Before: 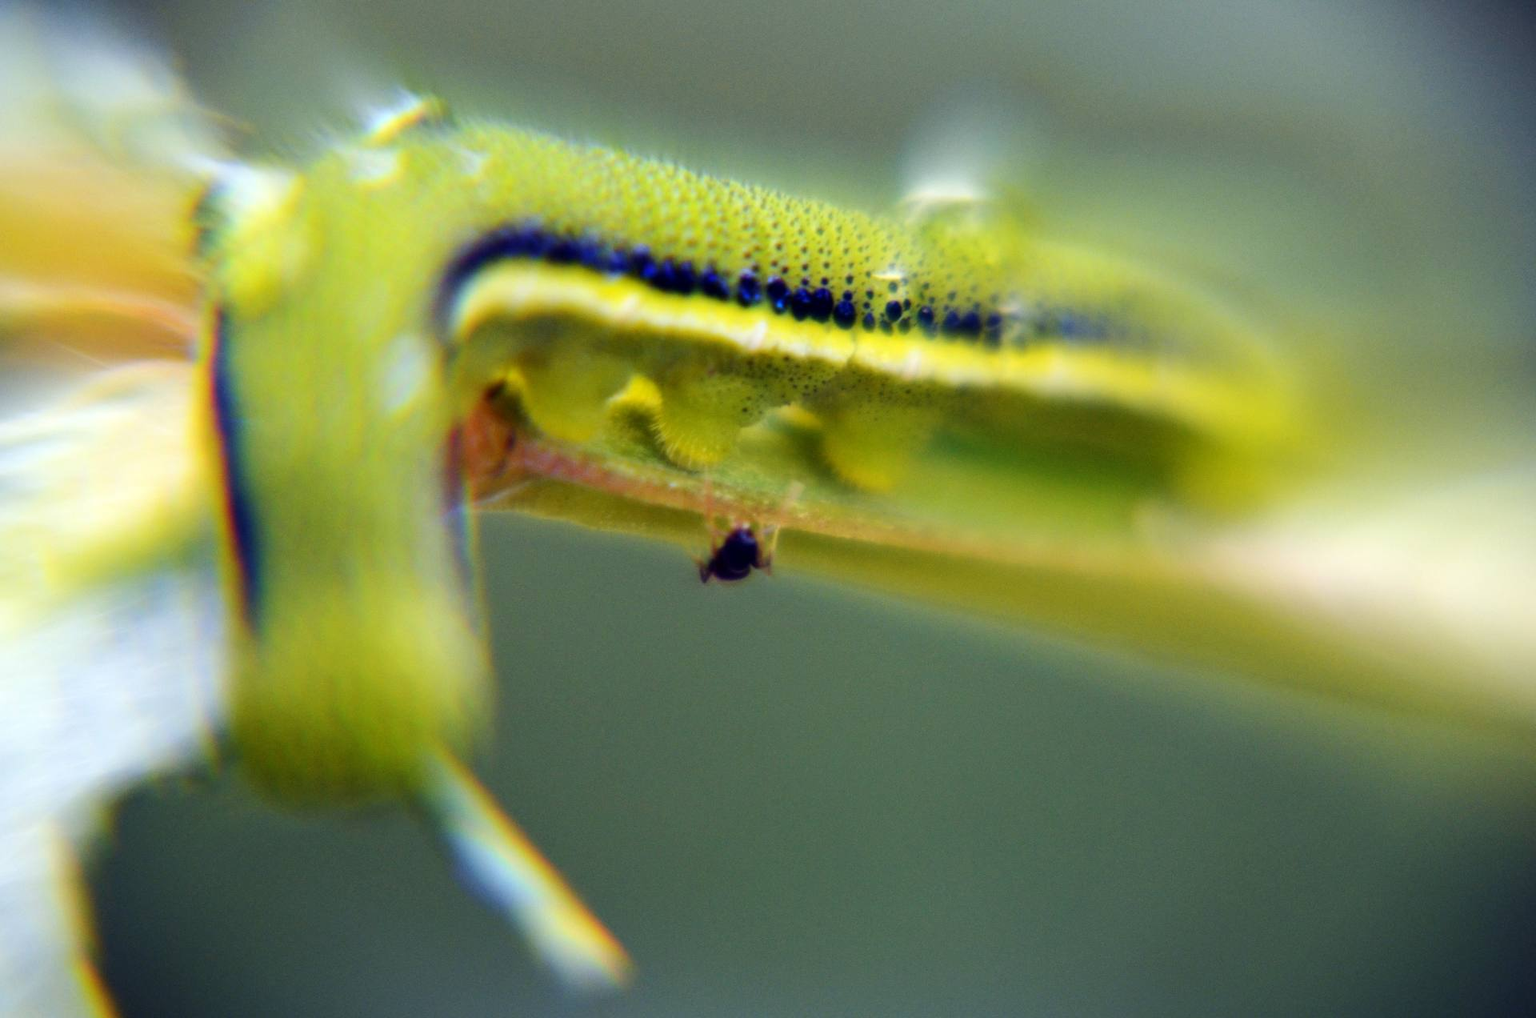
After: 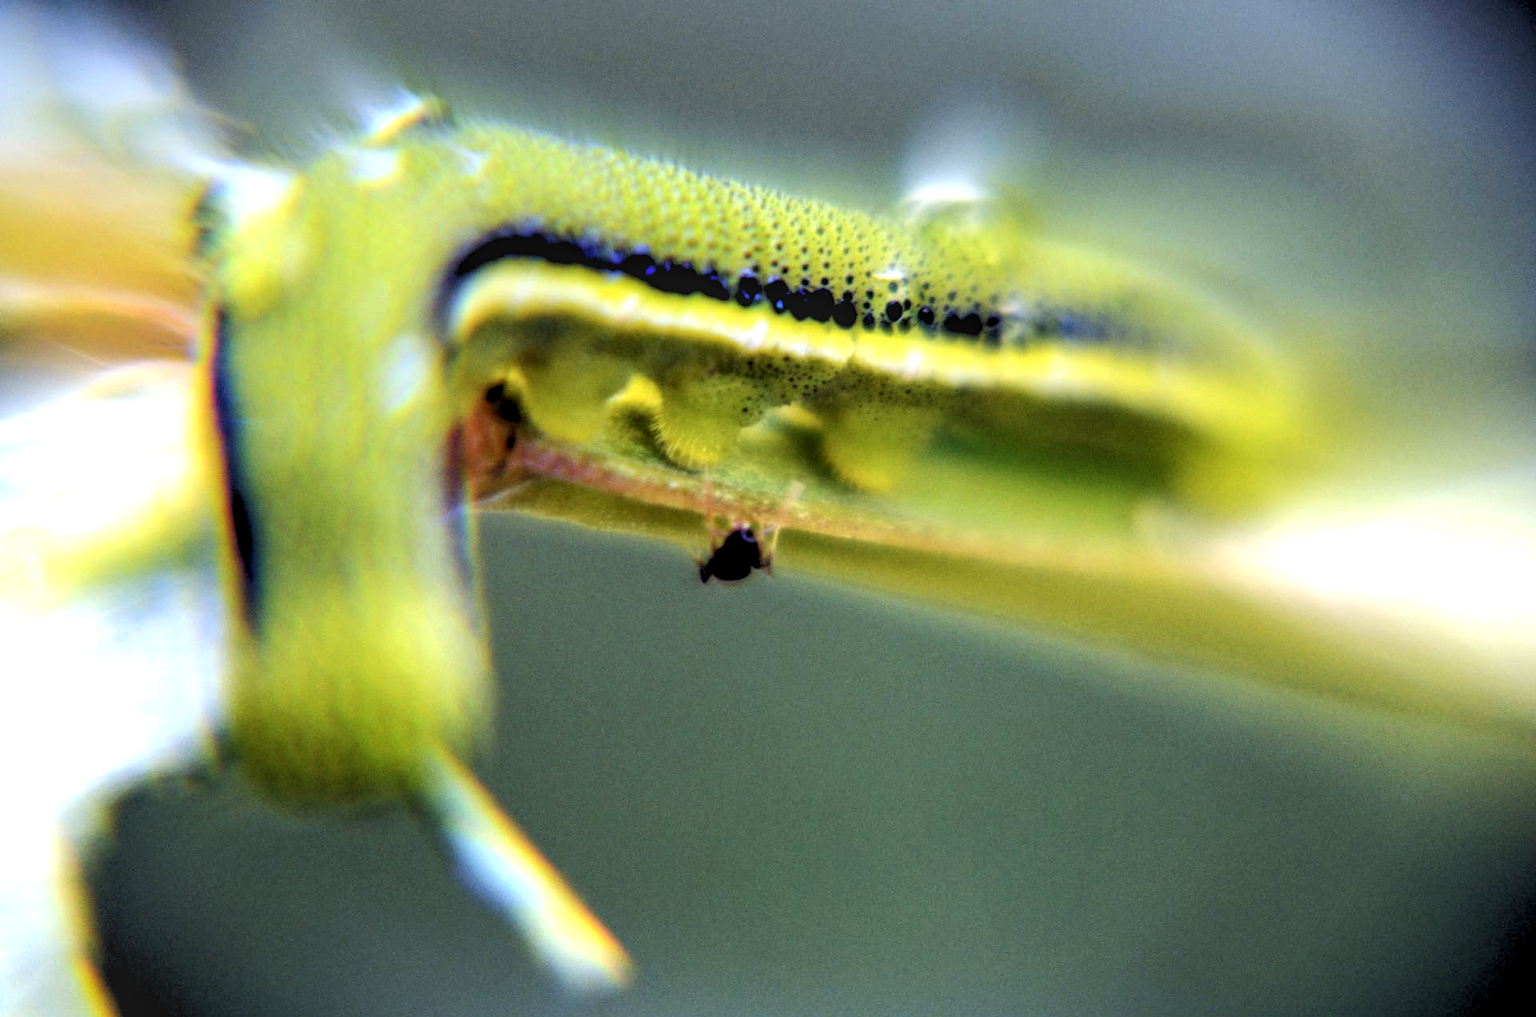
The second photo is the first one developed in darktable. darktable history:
rgb levels: levels [[0.013, 0.434, 0.89], [0, 0.5, 1], [0, 0.5, 1]]
graduated density: hue 238.83°, saturation 50%
tone equalizer: -8 EV -0.75 EV, -7 EV -0.7 EV, -6 EV -0.6 EV, -5 EV -0.4 EV, -3 EV 0.4 EV, -2 EV 0.6 EV, -1 EV 0.7 EV, +0 EV 0.75 EV, edges refinement/feathering 500, mask exposure compensation -1.57 EV, preserve details no
local contrast: on, module defaults
